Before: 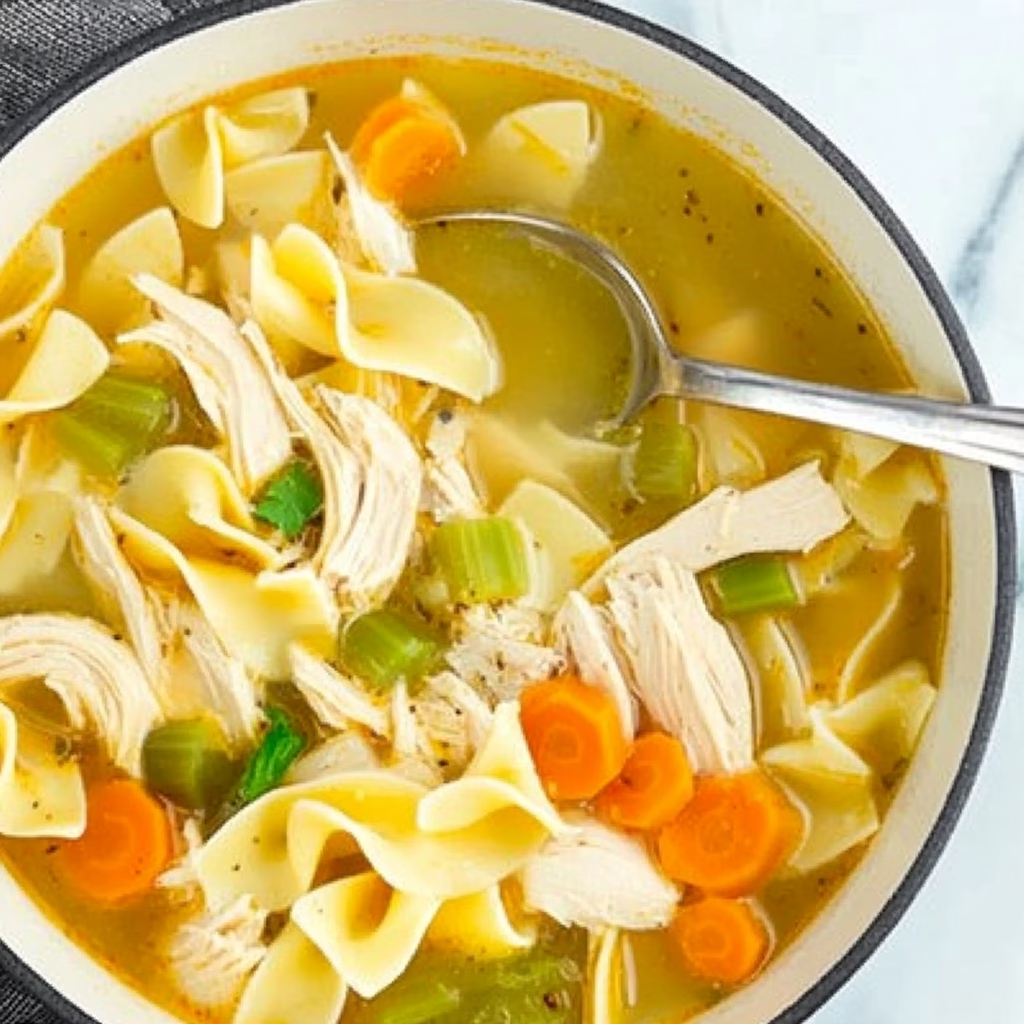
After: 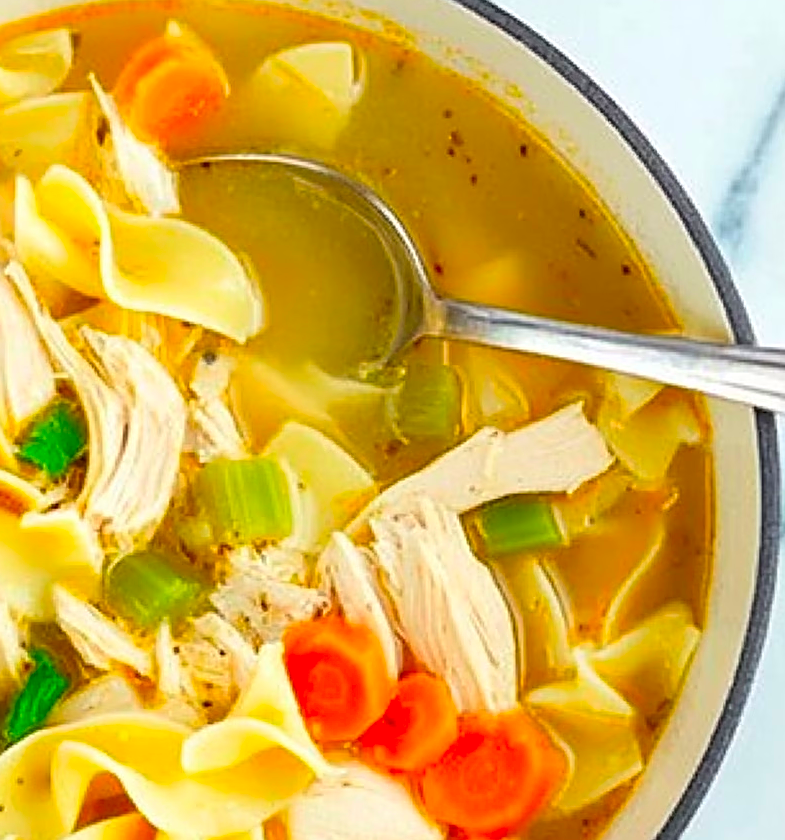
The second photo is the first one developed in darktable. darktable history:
color contrast: green-magenta contrast 1.69, blue-yellow contrast 1.49
crop: left 23.095%, top 5.827%, bottom 11.854%
sharpen: on, module defaults
